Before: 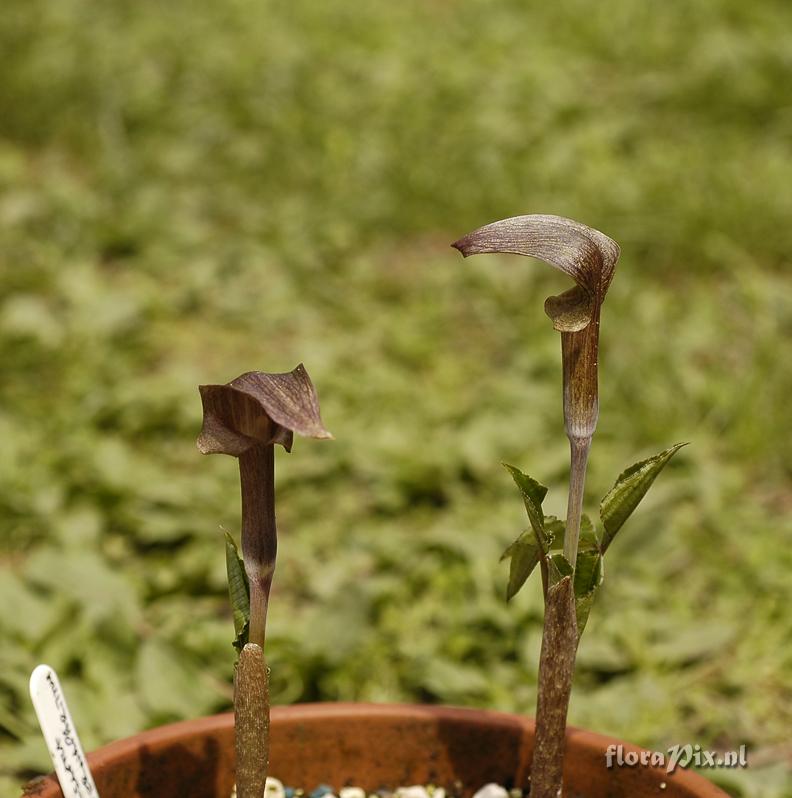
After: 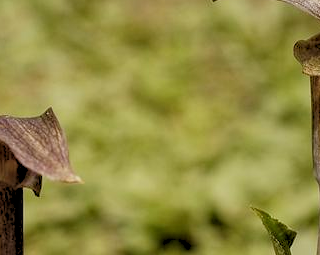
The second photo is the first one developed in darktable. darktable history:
local contrast: on, module defaults
crop: left 31.751%, top 32.172%, right 27.8%, bottom 35.83%
rgb levels: preserve colors sum RGB, levels [[0.038, 0.433, 0.934], [0, 0.5, 1], [0, 0.5, 1]]
